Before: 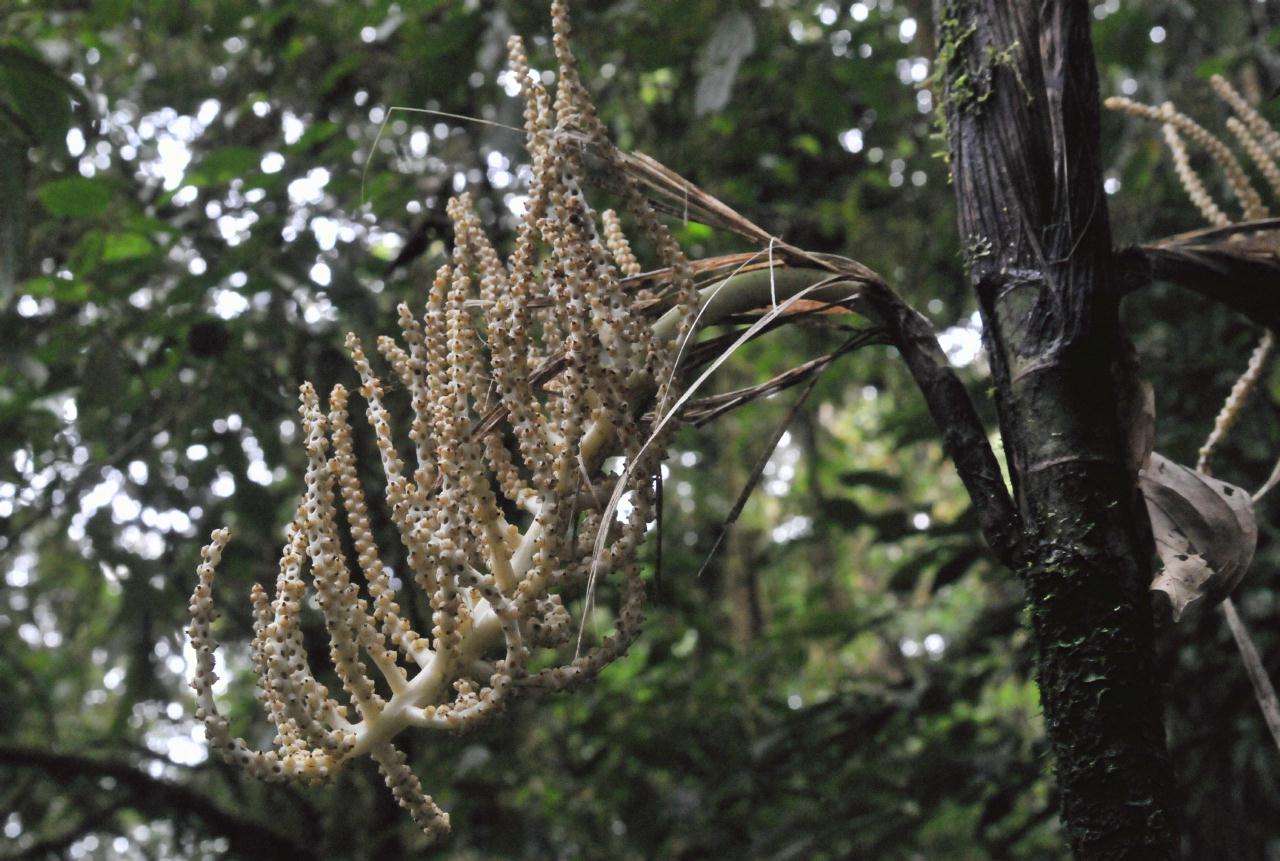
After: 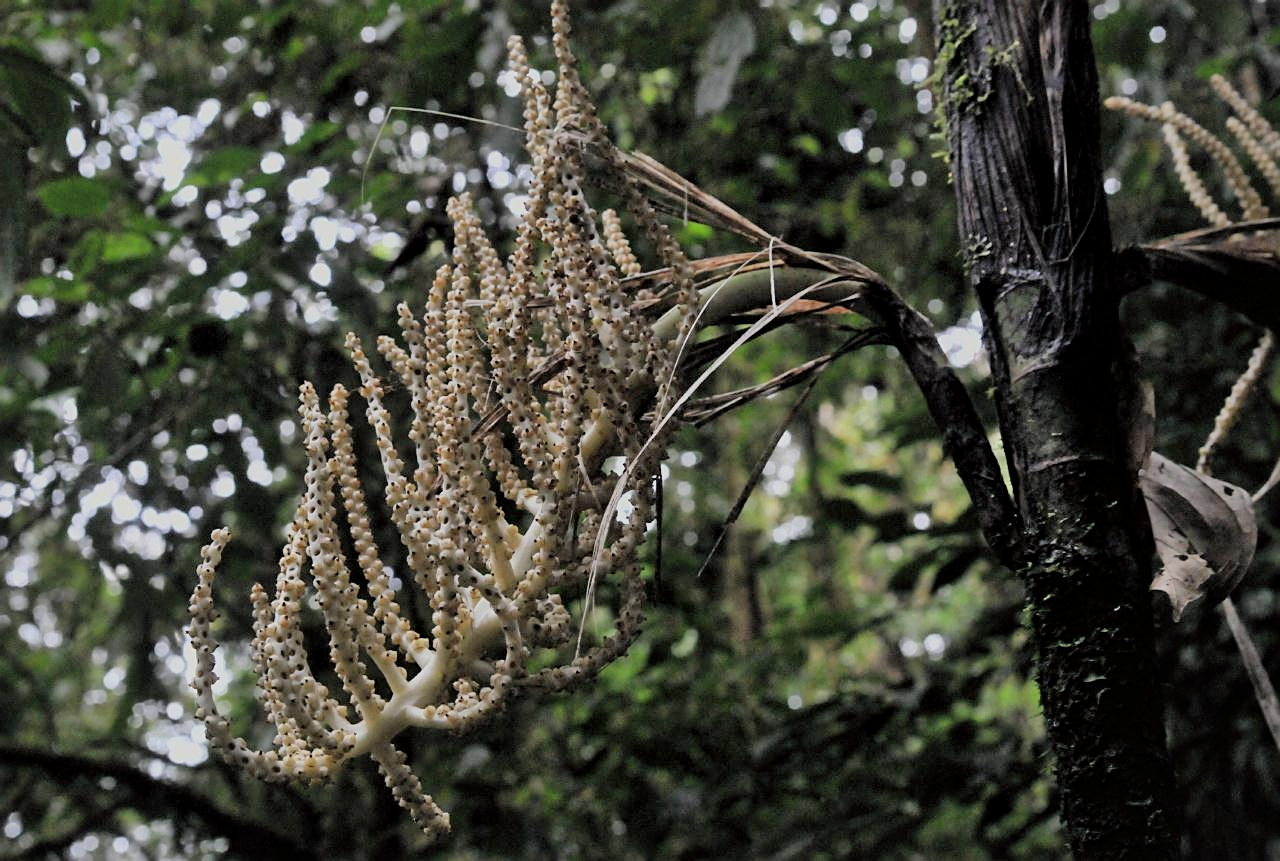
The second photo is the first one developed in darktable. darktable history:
filmic rgb: black relative exposure -7.65 EV, white relative exposure 4.56 EV, hardness 3.61, color science v6 (2022)
sharpen: on, module defaults
local contrast: mode bilateral grid, contrast 20, coarseness 50, detail 120%, midtone range 0.2
